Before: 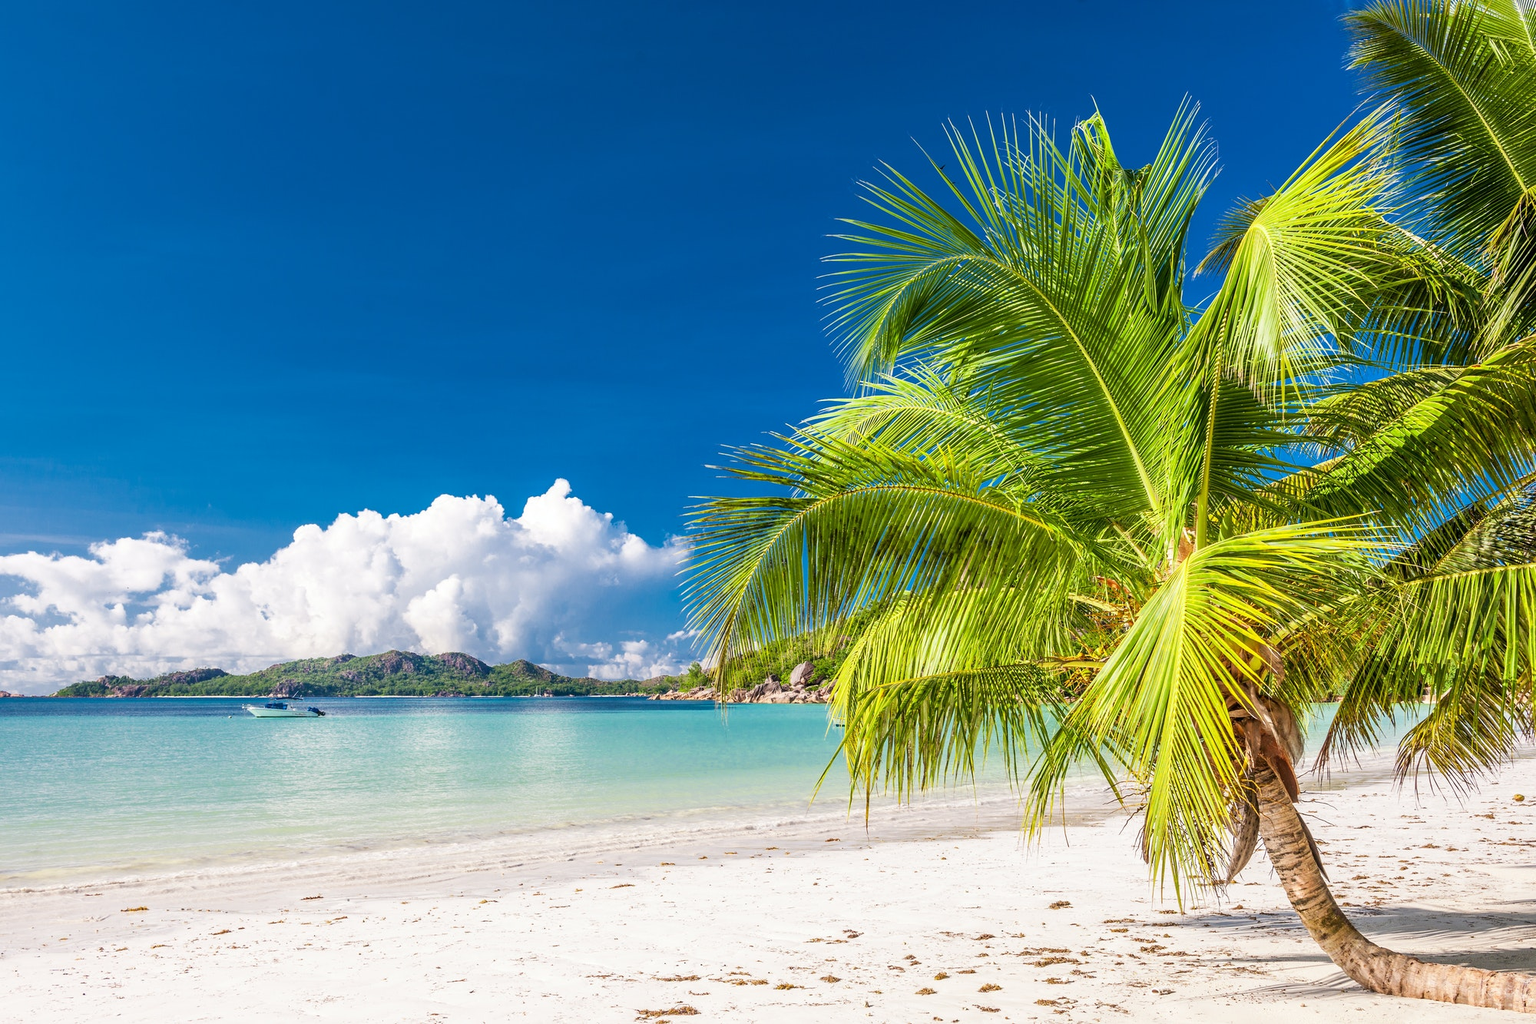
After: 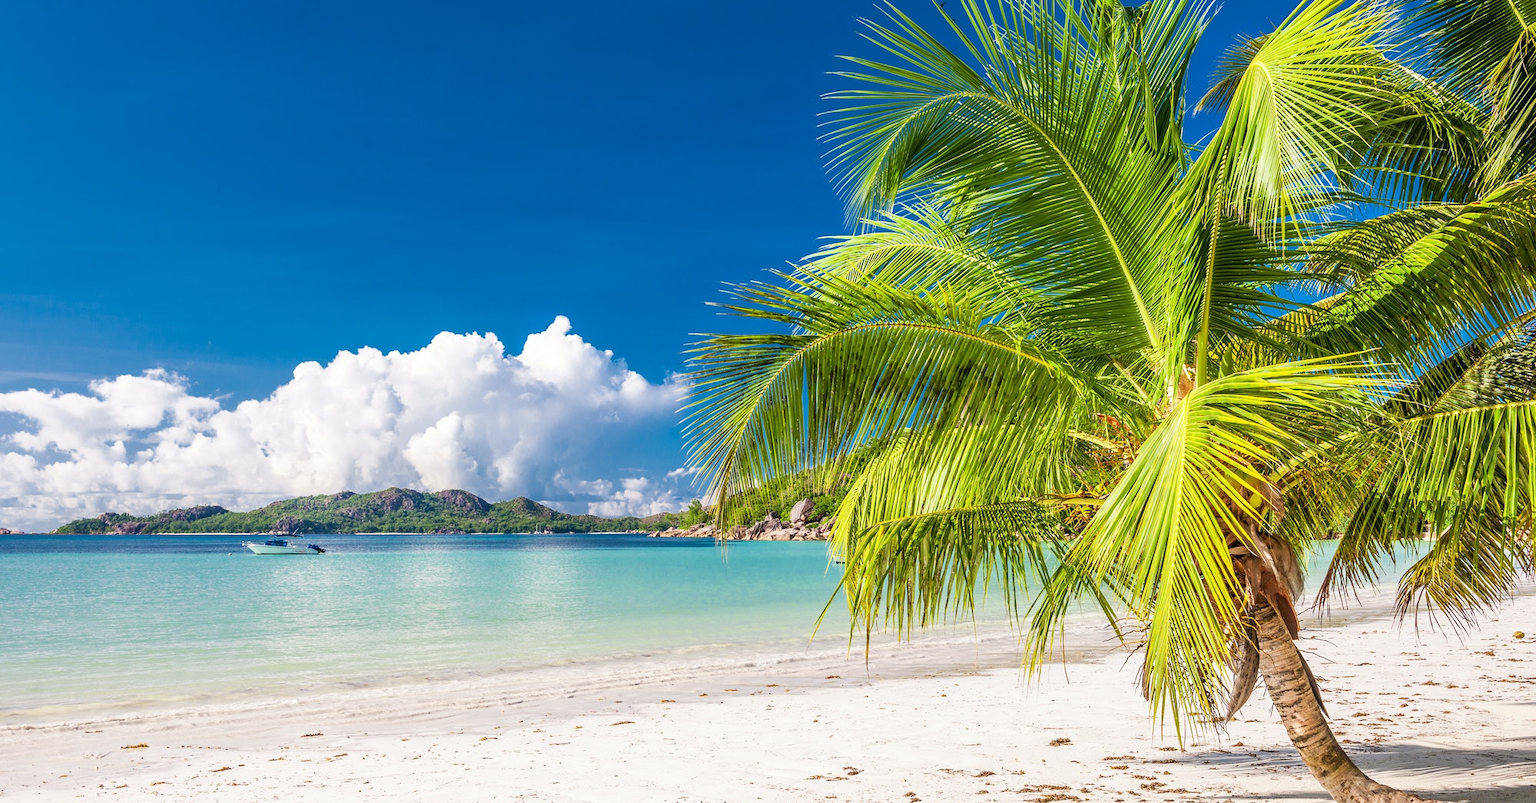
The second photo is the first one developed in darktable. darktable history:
crop and rotate: top 15.977%, bottom 5.547%
